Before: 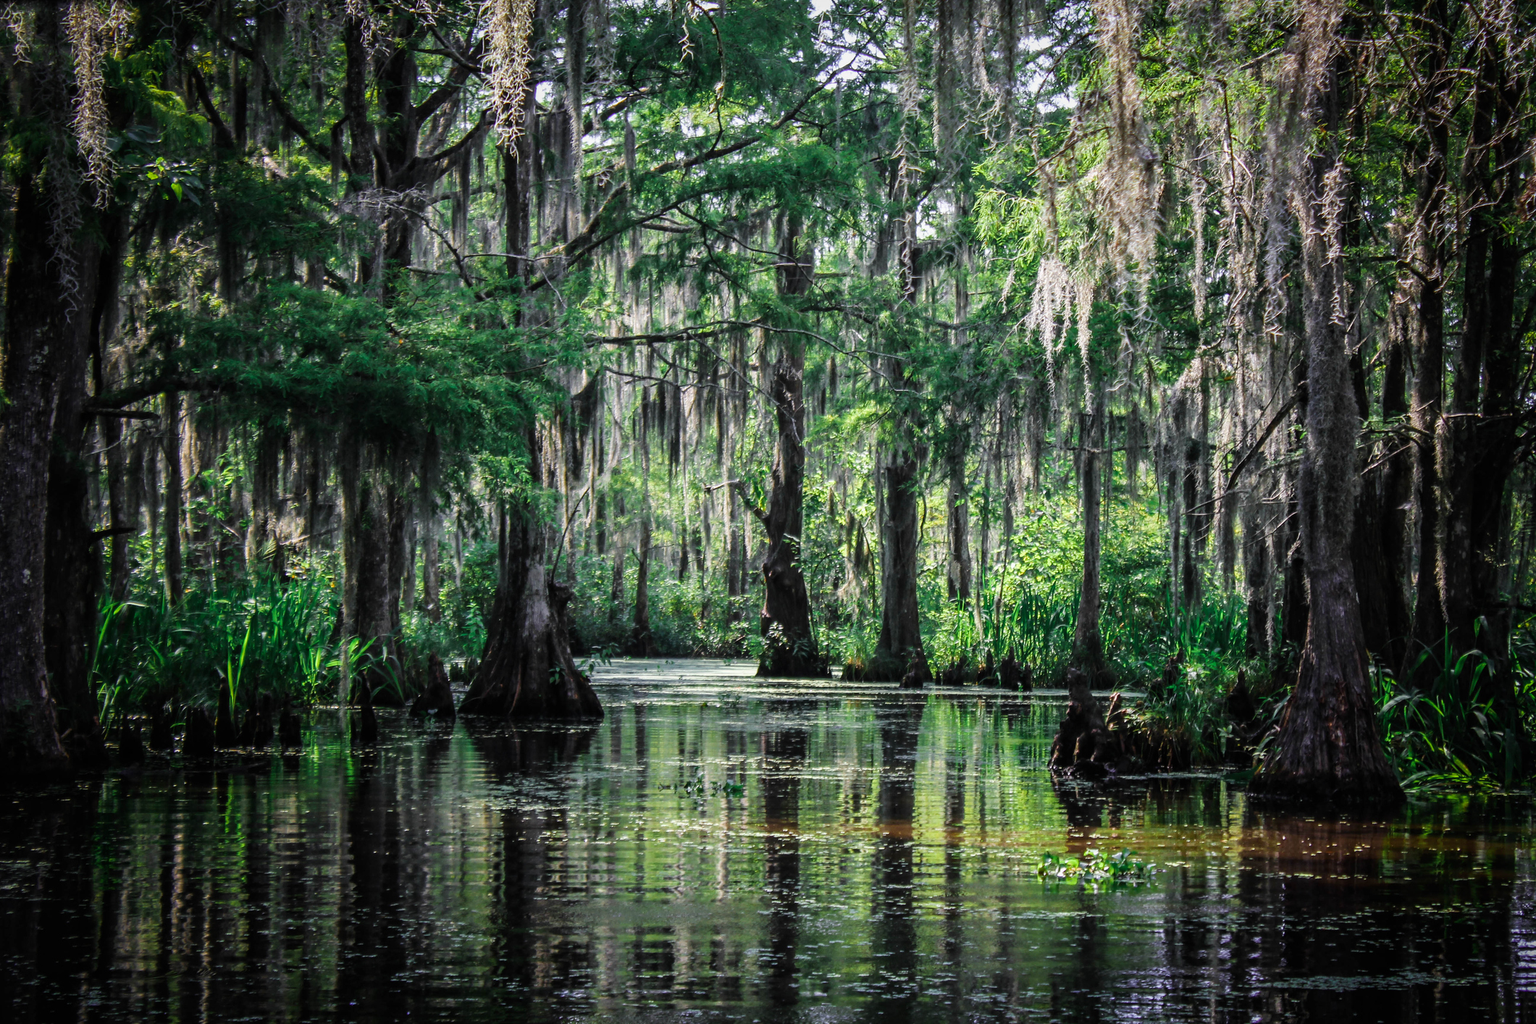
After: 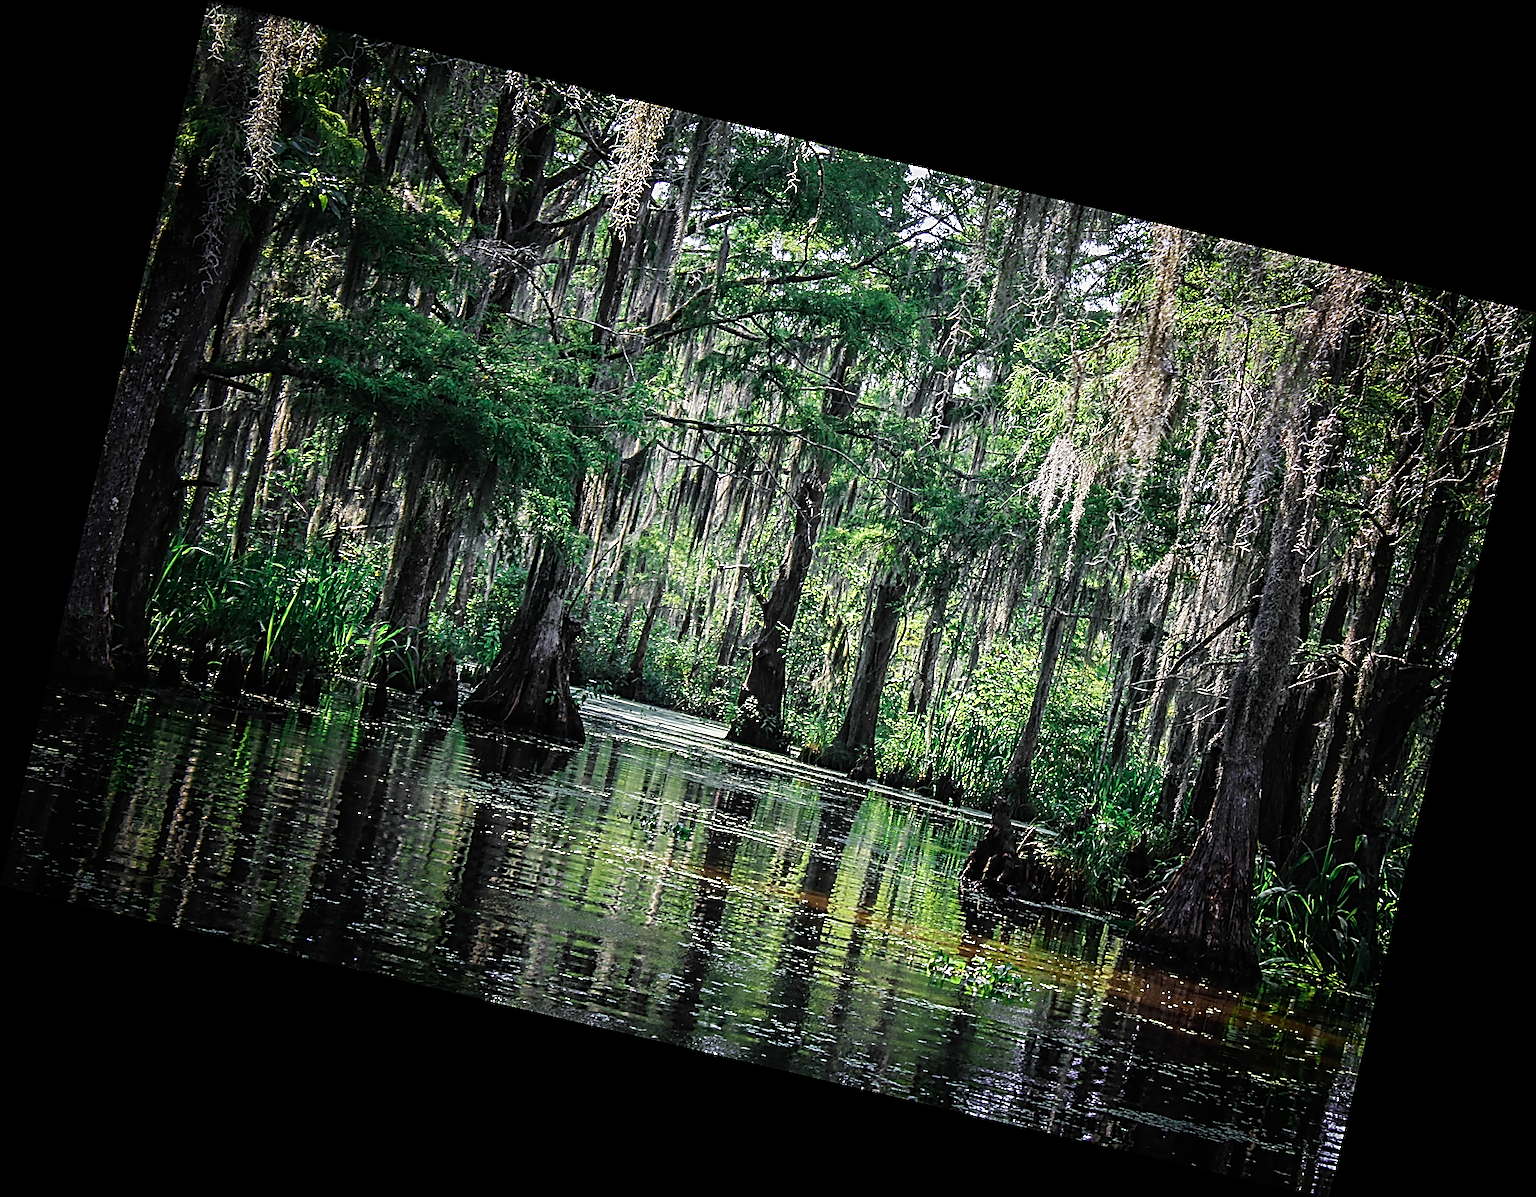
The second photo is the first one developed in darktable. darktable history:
rotate and perspective: rotation 13.27°, automatic cropping off
sharpen: amount 2
